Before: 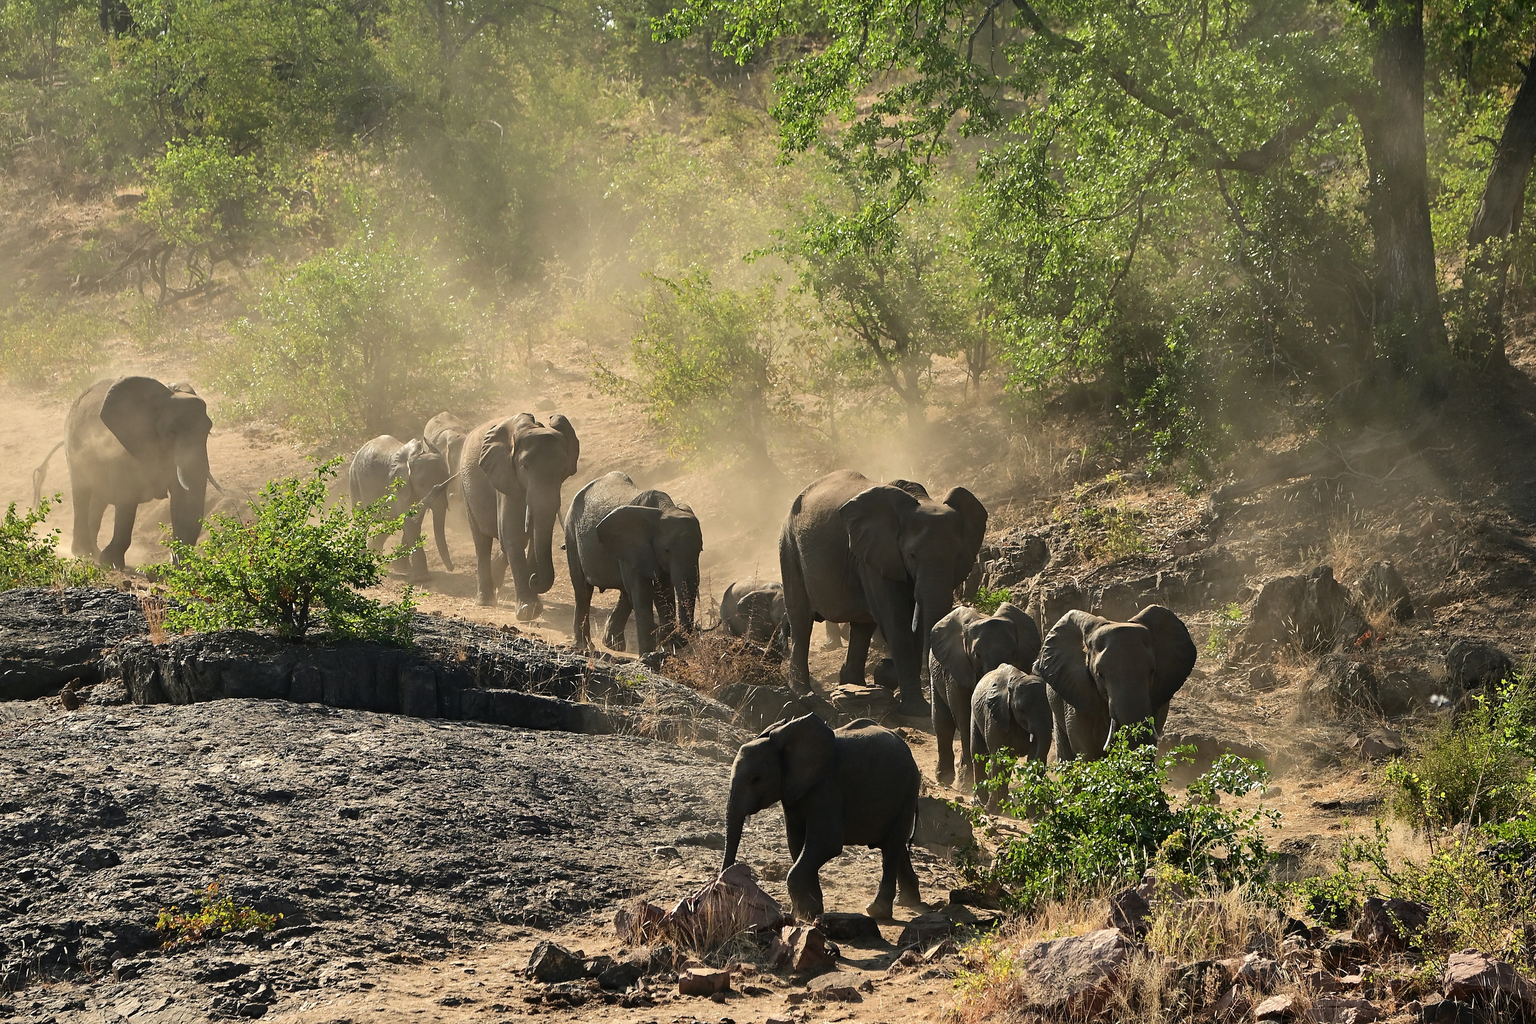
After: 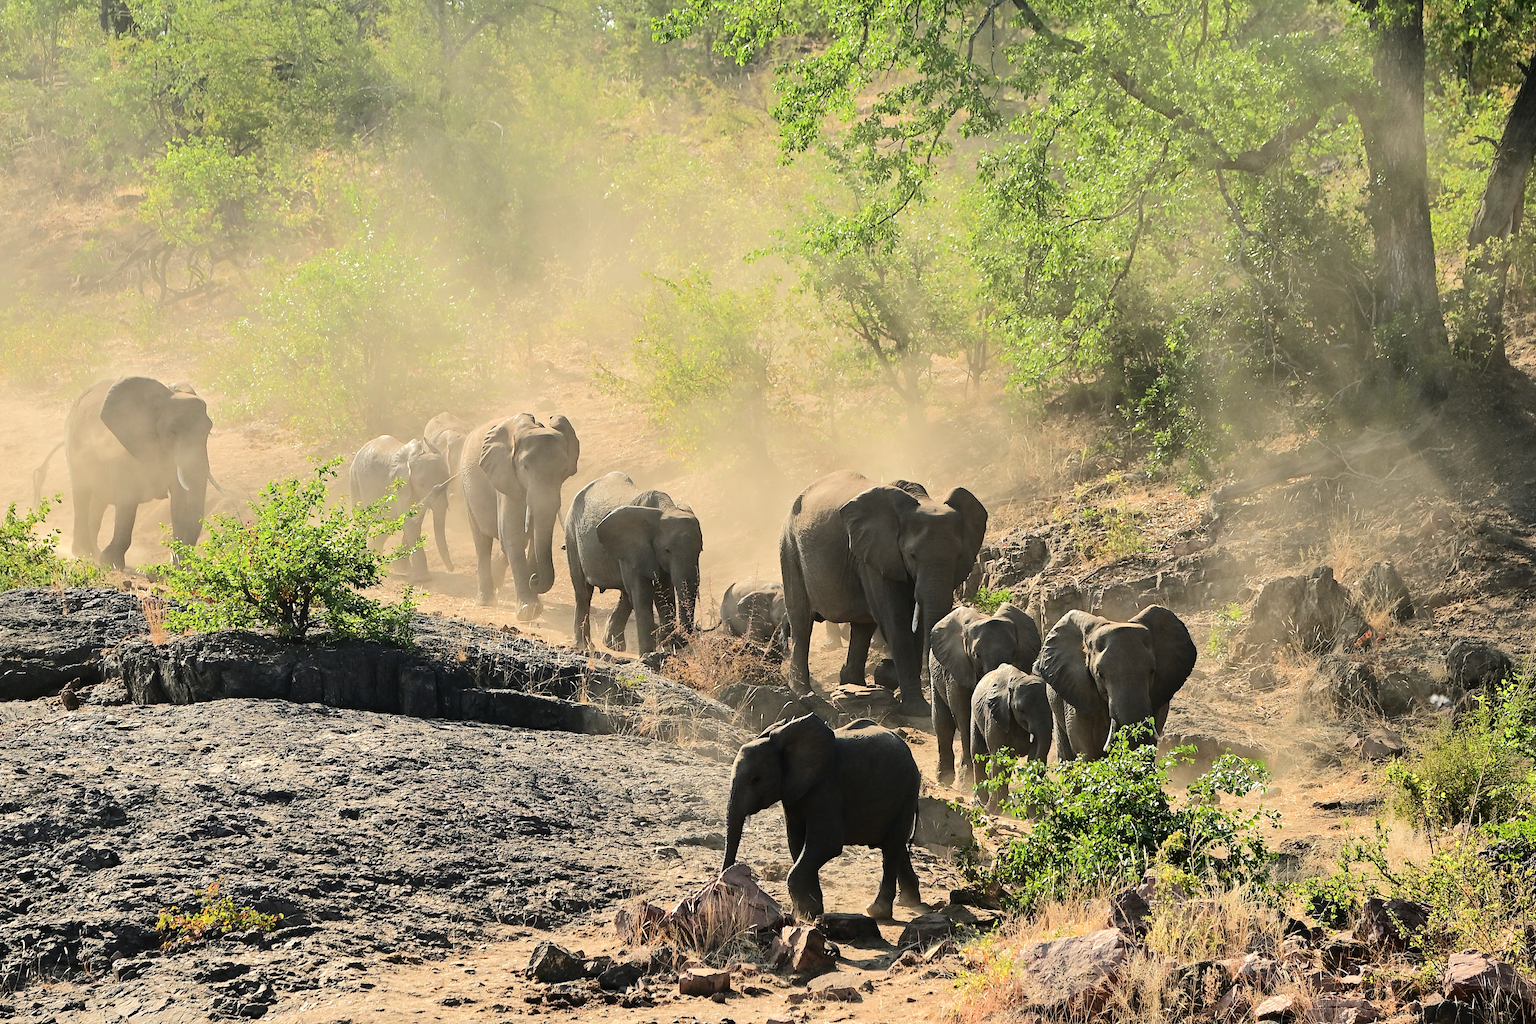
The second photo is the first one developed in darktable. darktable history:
tone equalizer: -7 EV 0.162 EV, -6 EV 0.611 EV, -5 EV 1.12 EV, -4 EV 1.31 EV, -3 EV 1.15 EV, -2 EV 0.6 EV, -1 EV 0.15 EV, edges refinement/feathering 500, mask exposure compensation -1.24 EV, preserve details no
